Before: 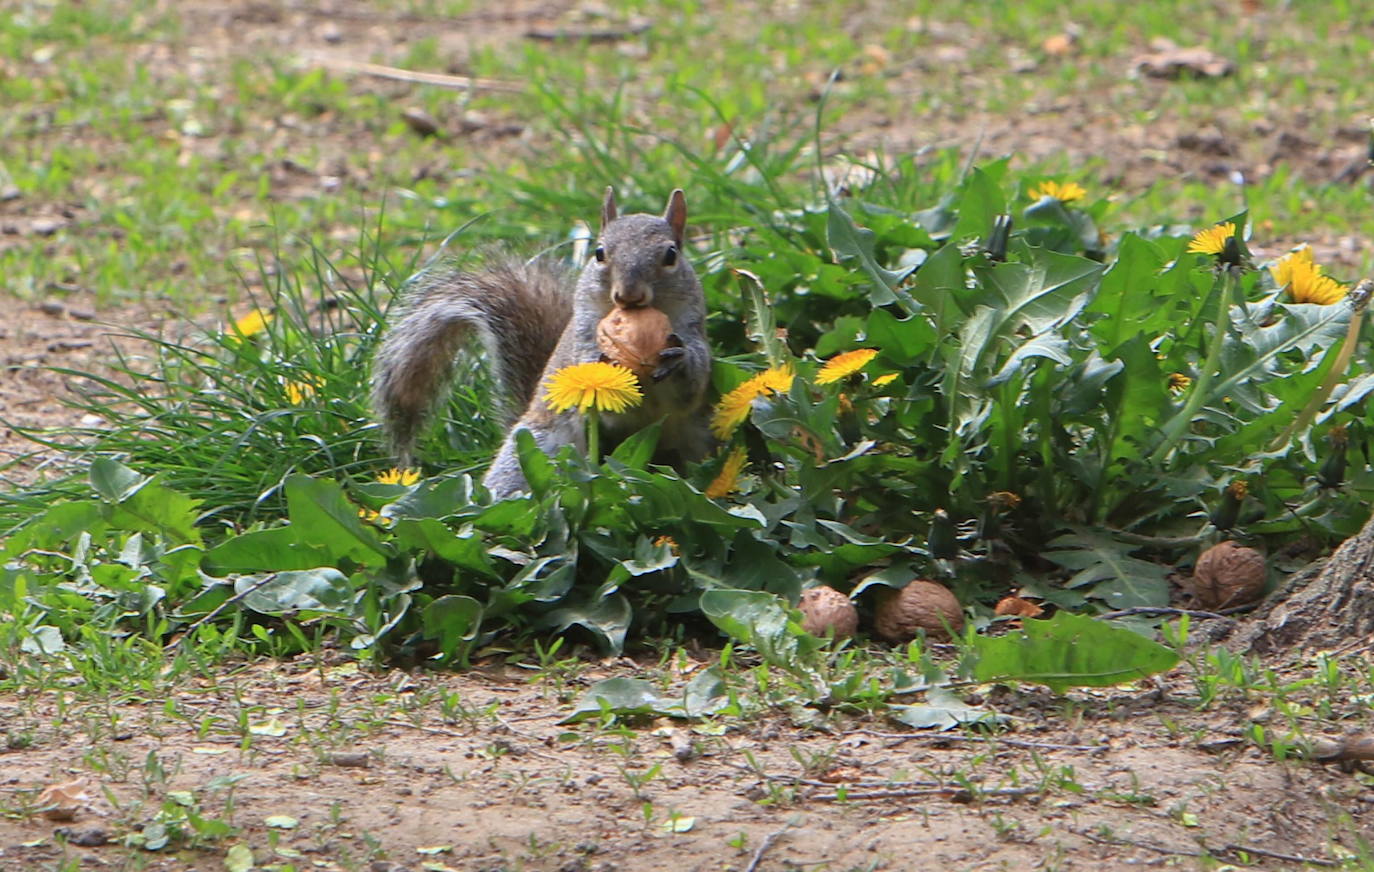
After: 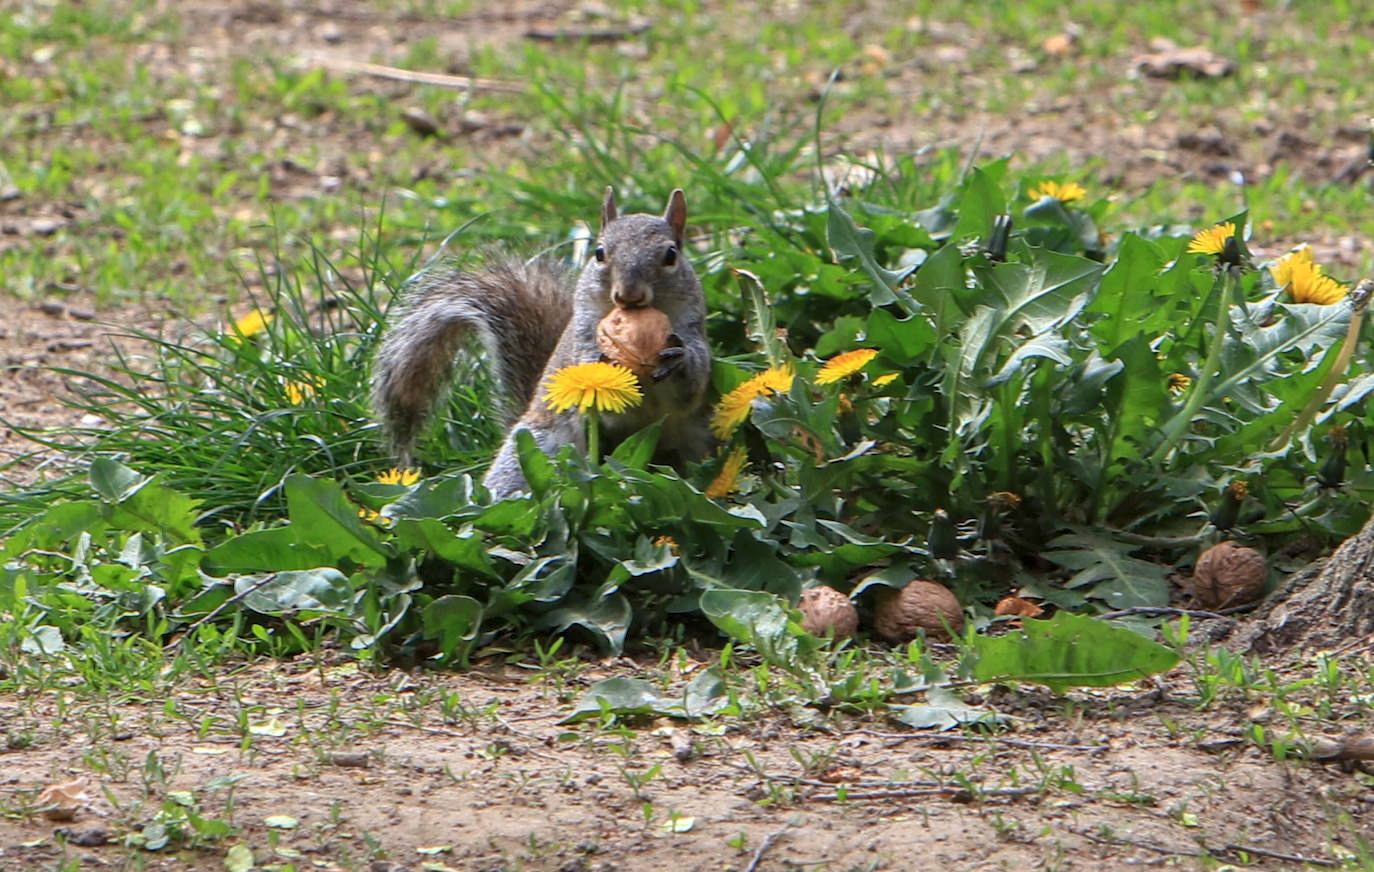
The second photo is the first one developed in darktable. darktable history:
shadows and highlights: radius 337.17, shadows 29.01, soften with gaussian
local contrast: on, module defaults
